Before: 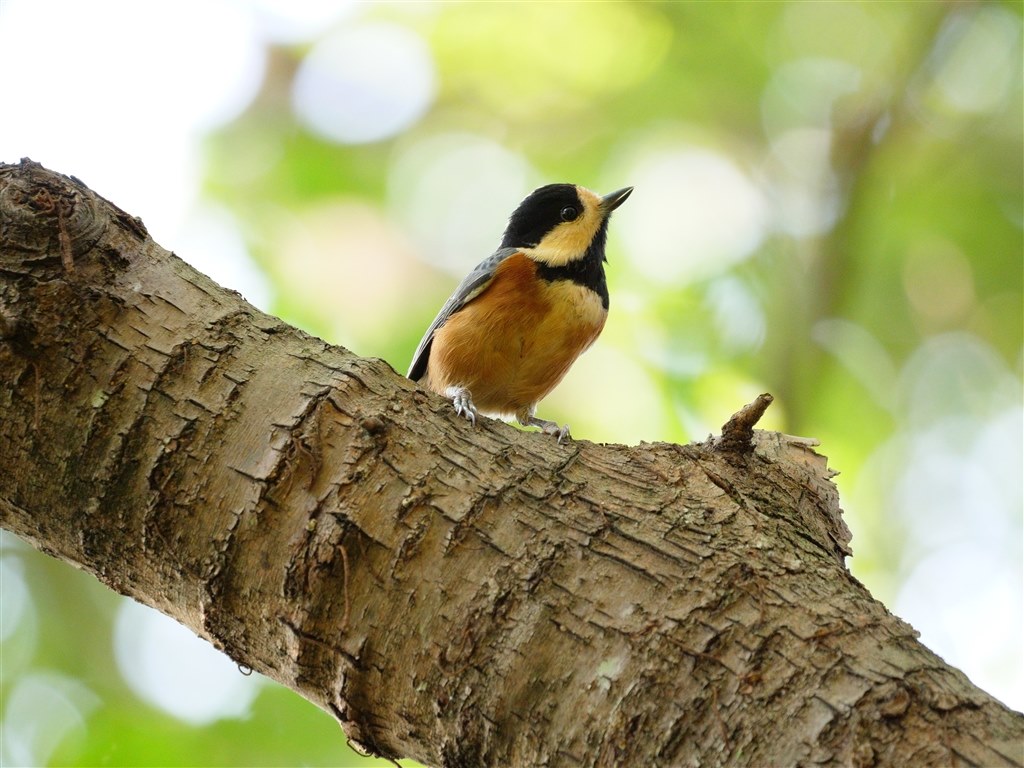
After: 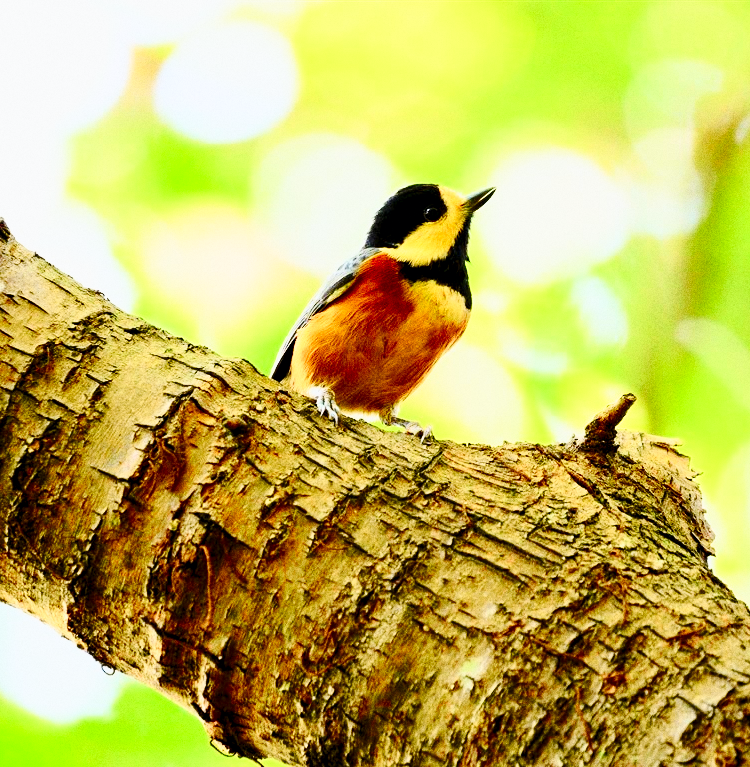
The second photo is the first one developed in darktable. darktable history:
grain: coarseness 11.82 ISO, strength 36.67%, mid-tones bias 74.17%
exposure: black level correction 0.011, exposure -0.478 EV, compensate highlight preservation false
tone curve: curves: ch0 [(0, 0) (0.187, 0.12) (0.384, 0.363) (0.577, 0.681) (0.735, 0.881) (0.864, 0.959) (1, 0.987)]; ch1 [(0, 0) (0.402, 0.36) (0.476, 0.466) (0.501, 0.501) (0.518, 0.514) (0.564, 0.614) (0.614, 0.664) (0.741, 0.829) (1, 1)]; ch2 [(0, 0) (0.429, 0.387) (0.483, 0.481) (0.503, 0.501) (0.522, 0.533) (0.564, 0.605) (0.615, 0.697) (0.702, 0.774) (1, 0.895)], color space Lab, independent channels
crop: left 13.443%, right 13.31%
base curve: curves: ch0 [(0, 0) (0.028, 0.03) (0.121, 0.232) (0.46, 0.748) (0.859, 0.968) (1, 1)], preserve colors none
contrast brightness saturation: contrast 0.07, brightness 0.08, saturation 0.18
